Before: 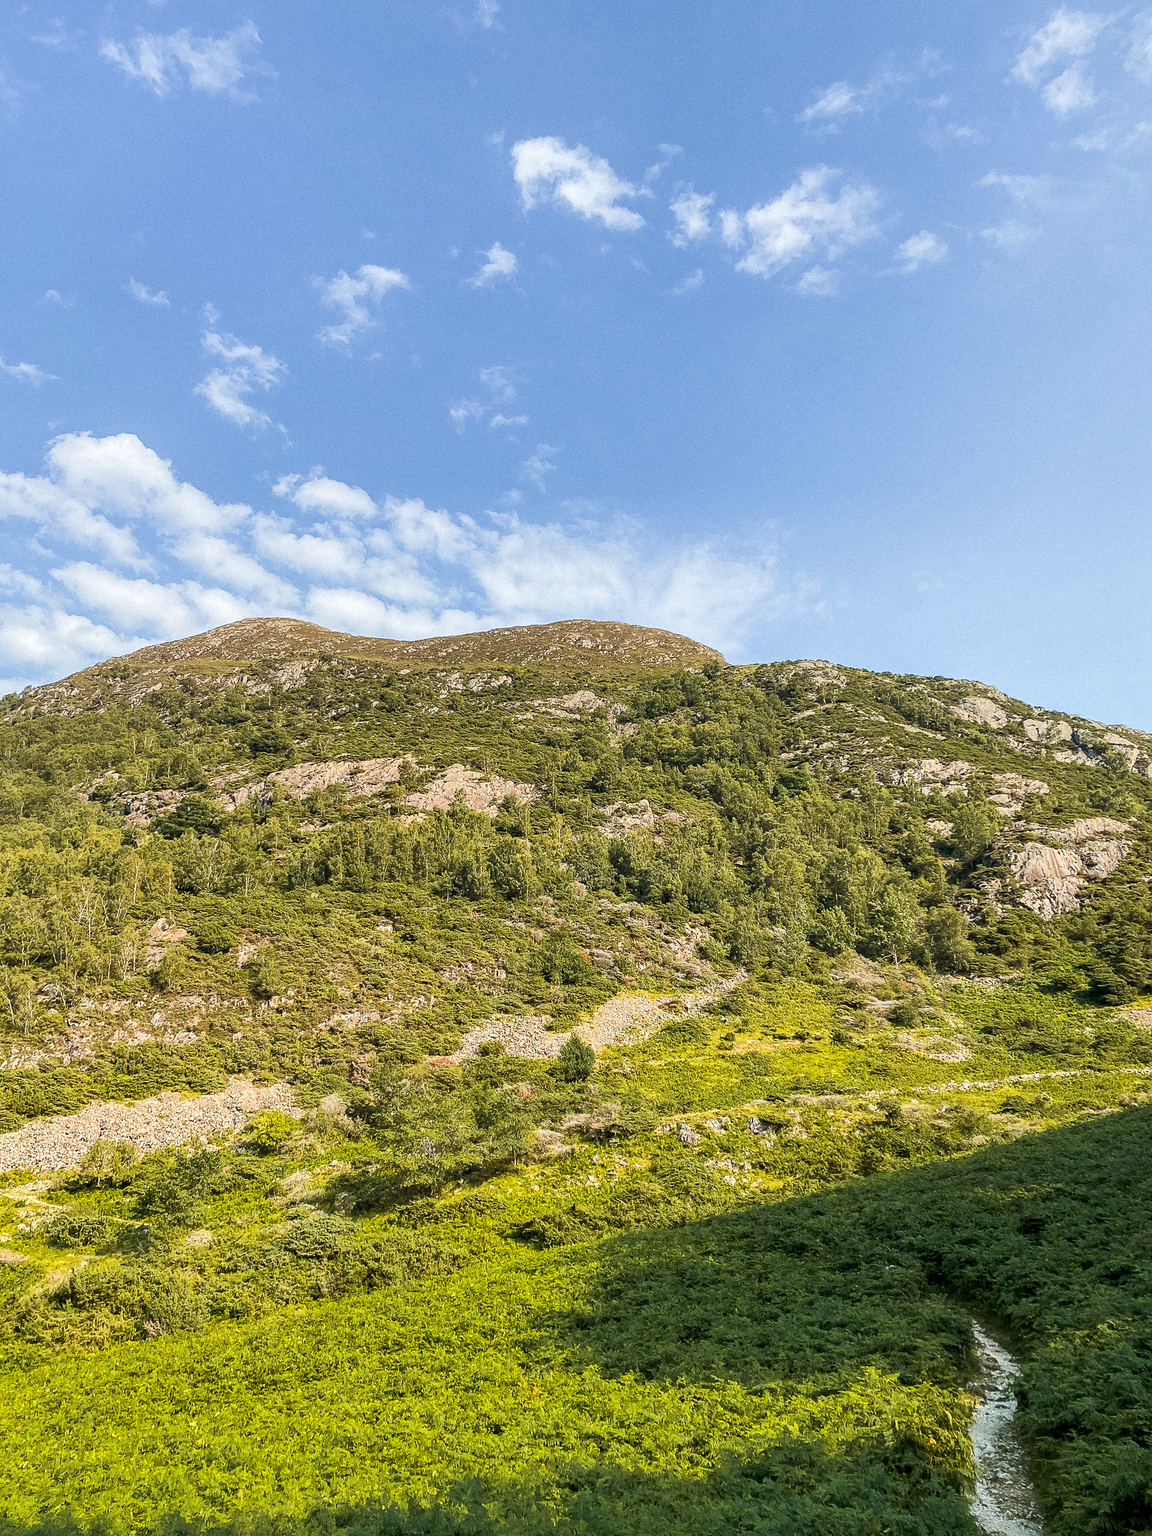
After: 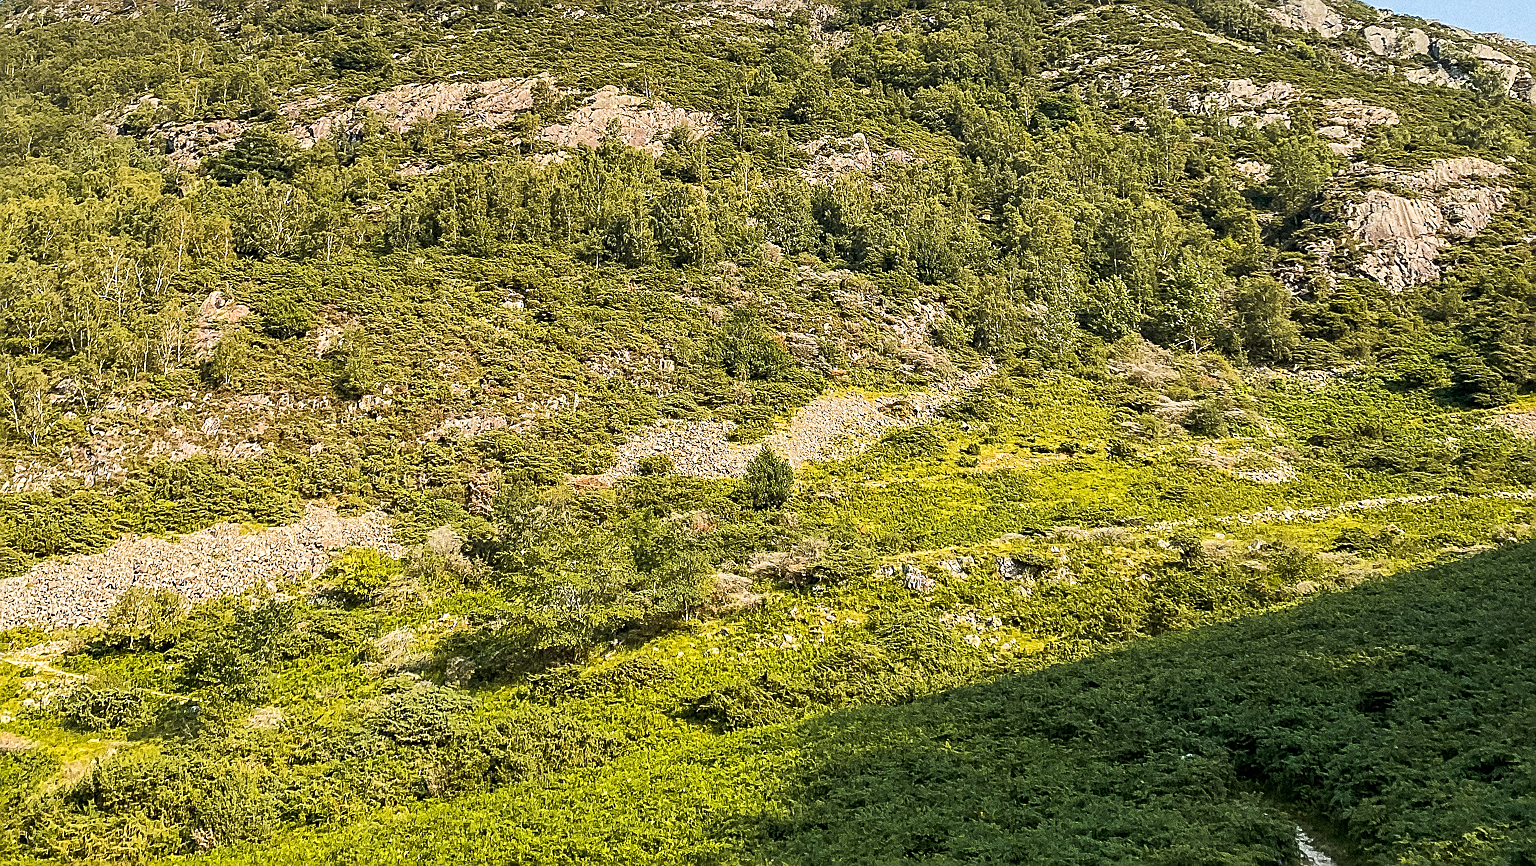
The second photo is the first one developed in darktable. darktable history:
crop: top 45.559%, bottom 12.12%
sharpen: on, module defaults
